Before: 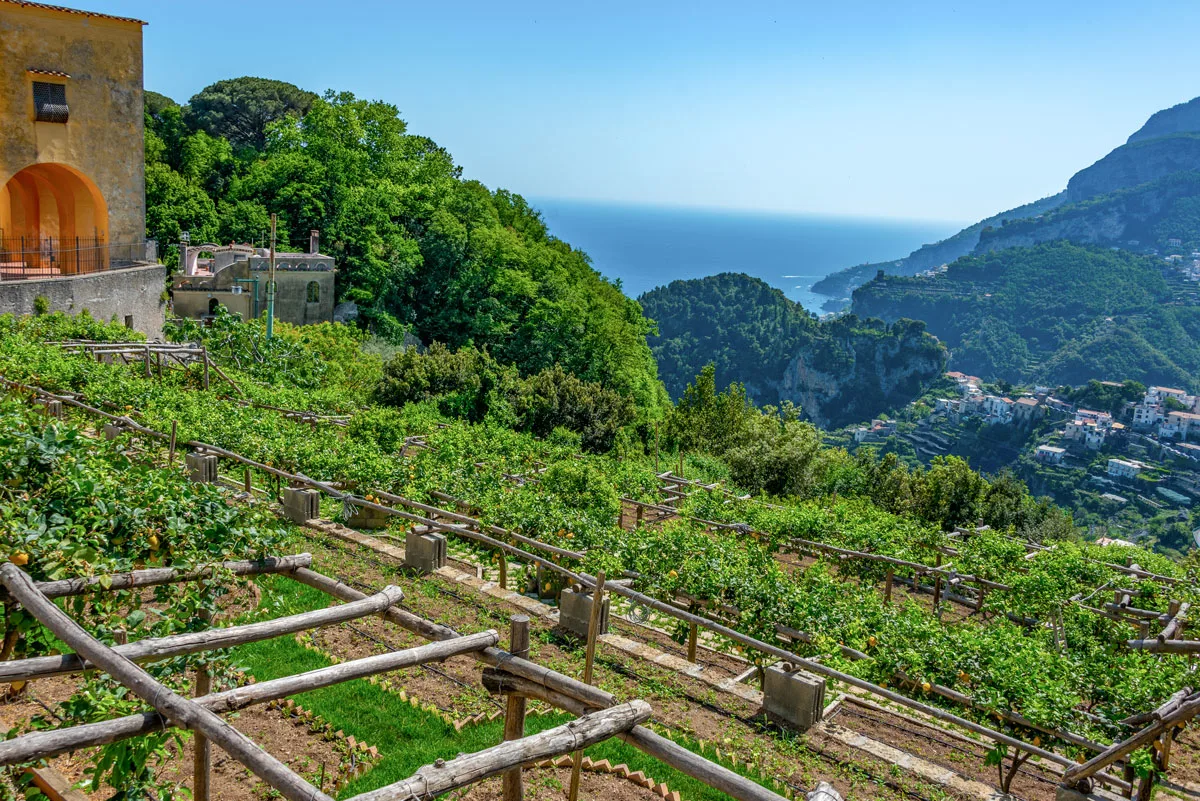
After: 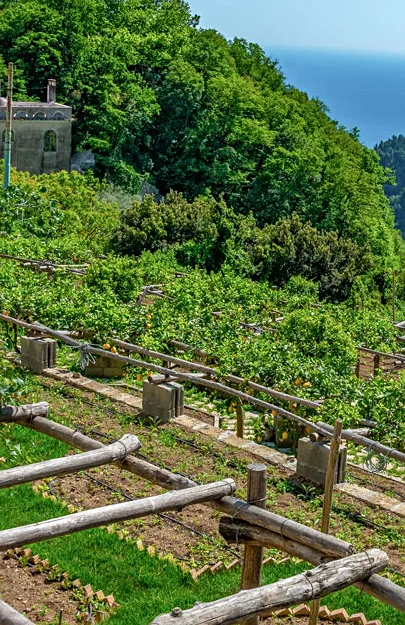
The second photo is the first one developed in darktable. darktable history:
sharpen: amount 0.207
crop and rotate: left 21.928%, top 18.877%, right 44.255%, bottom 2.981%
